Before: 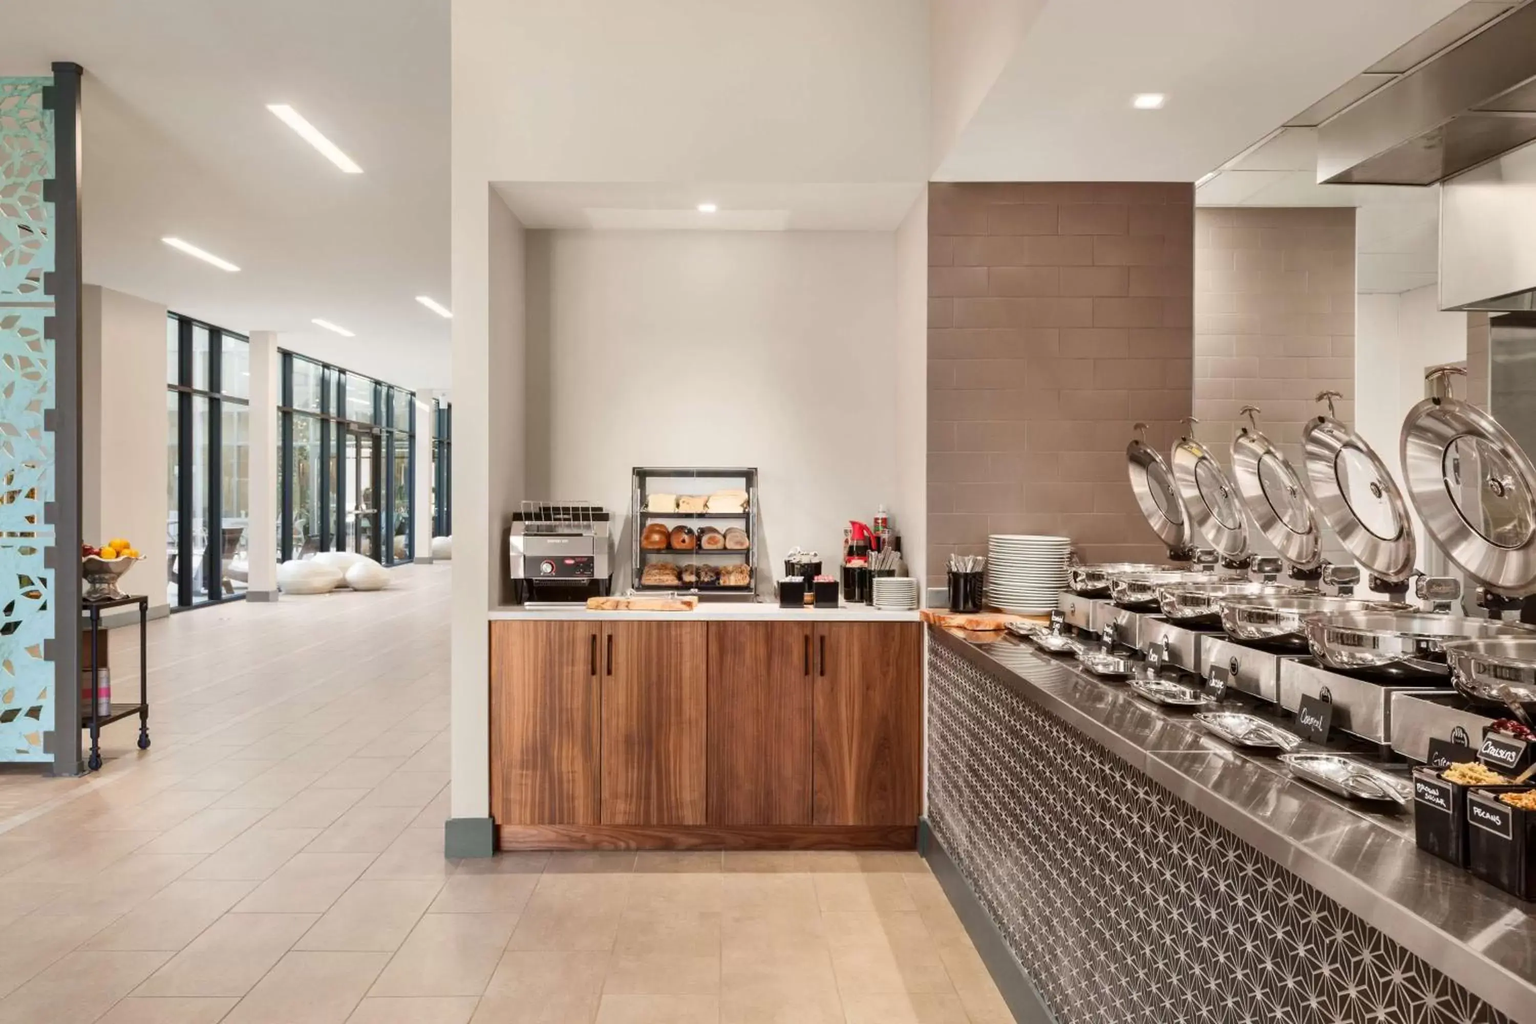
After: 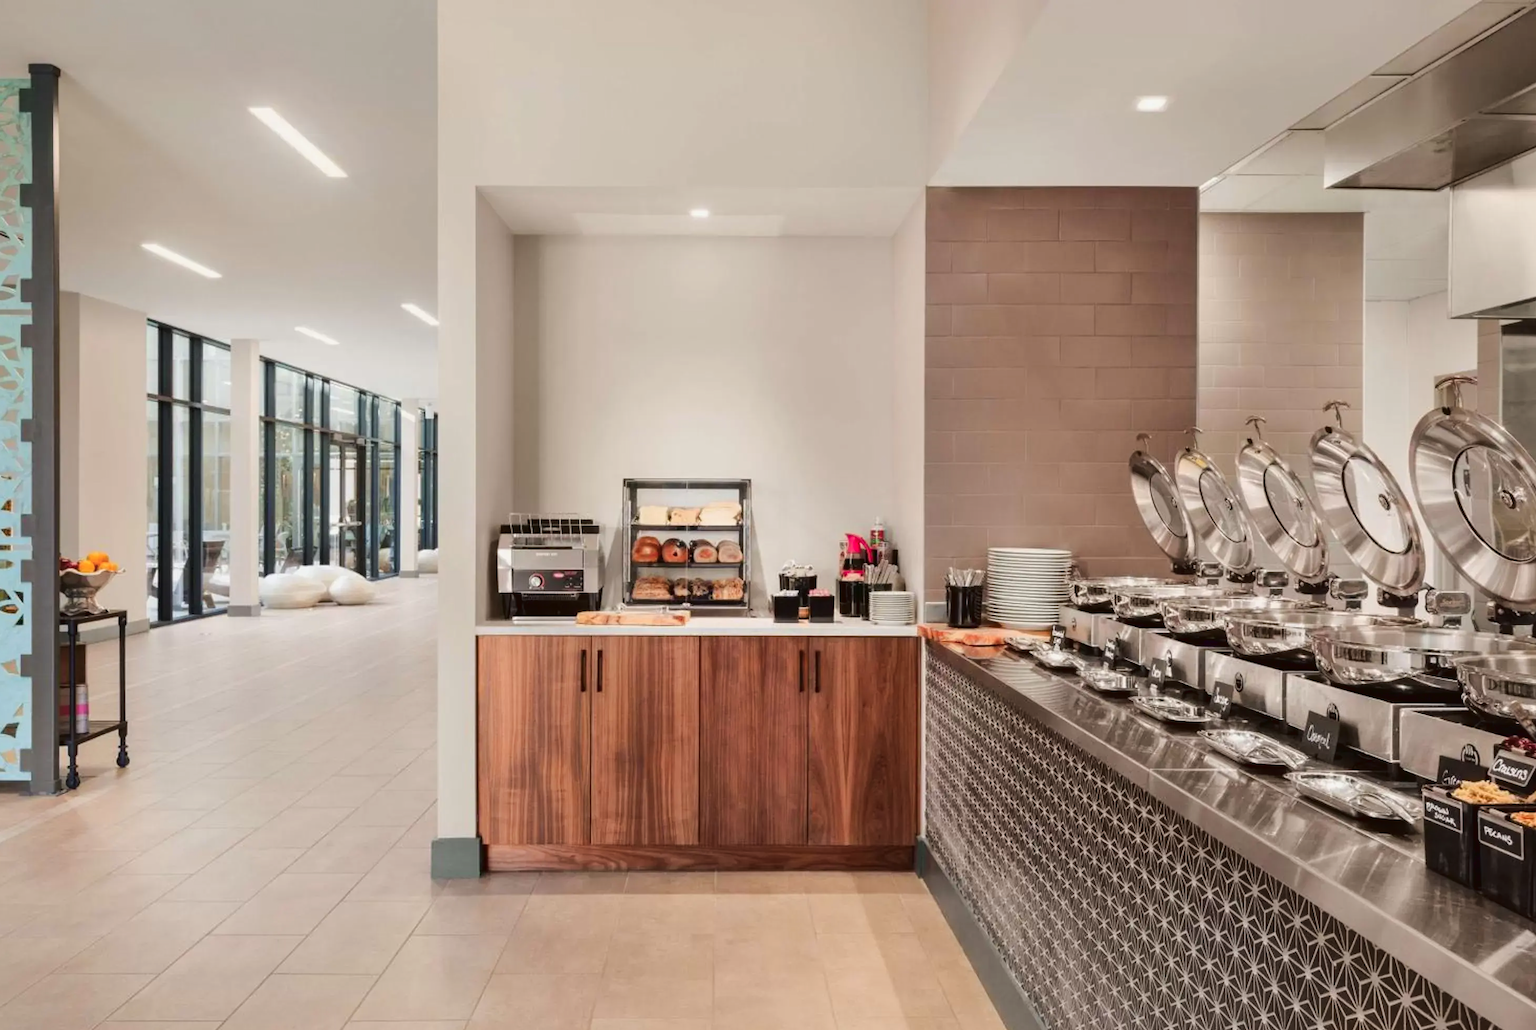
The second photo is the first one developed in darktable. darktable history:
crop and rotate: left 1.61%, right 0.704%, bottom 1.748%
tone curve: curves: ch0 [(0, 0.021) (0.049, 0.044) (0.157, 0.131) (0.365, 0.359) (0.499, 0.517) (0.675, 0.667) (0.856, 0.83) (1, 0.969)]; ch1 [(0, 0) (0.302, 0.309) (0.433, 0.443) (0.472, 0.47) (0.502, 0.503) (0.527, 0.516) (0.564, 0.557) (0.614, 0.645) (0.677, 0.722) (0.859, 0.889) (1, 1)]; ch2 [(0, 0) (0.33, 0.301) (0.447, 0.44) (0.487, 0.496) (0.502, 0.501) (0.535, 0.537) (0.565, 0.558) (0.608, 0.624) (1, 1)], color space Lab, linked channels, preserve colors none
color zones: curves: ch1 [(0.235, 0.558) (0.75, 0.5)]; ch2 [(0.25, 0.462) (0.749, 0.457)]
contrast brightness saturation: saturation -0.069
